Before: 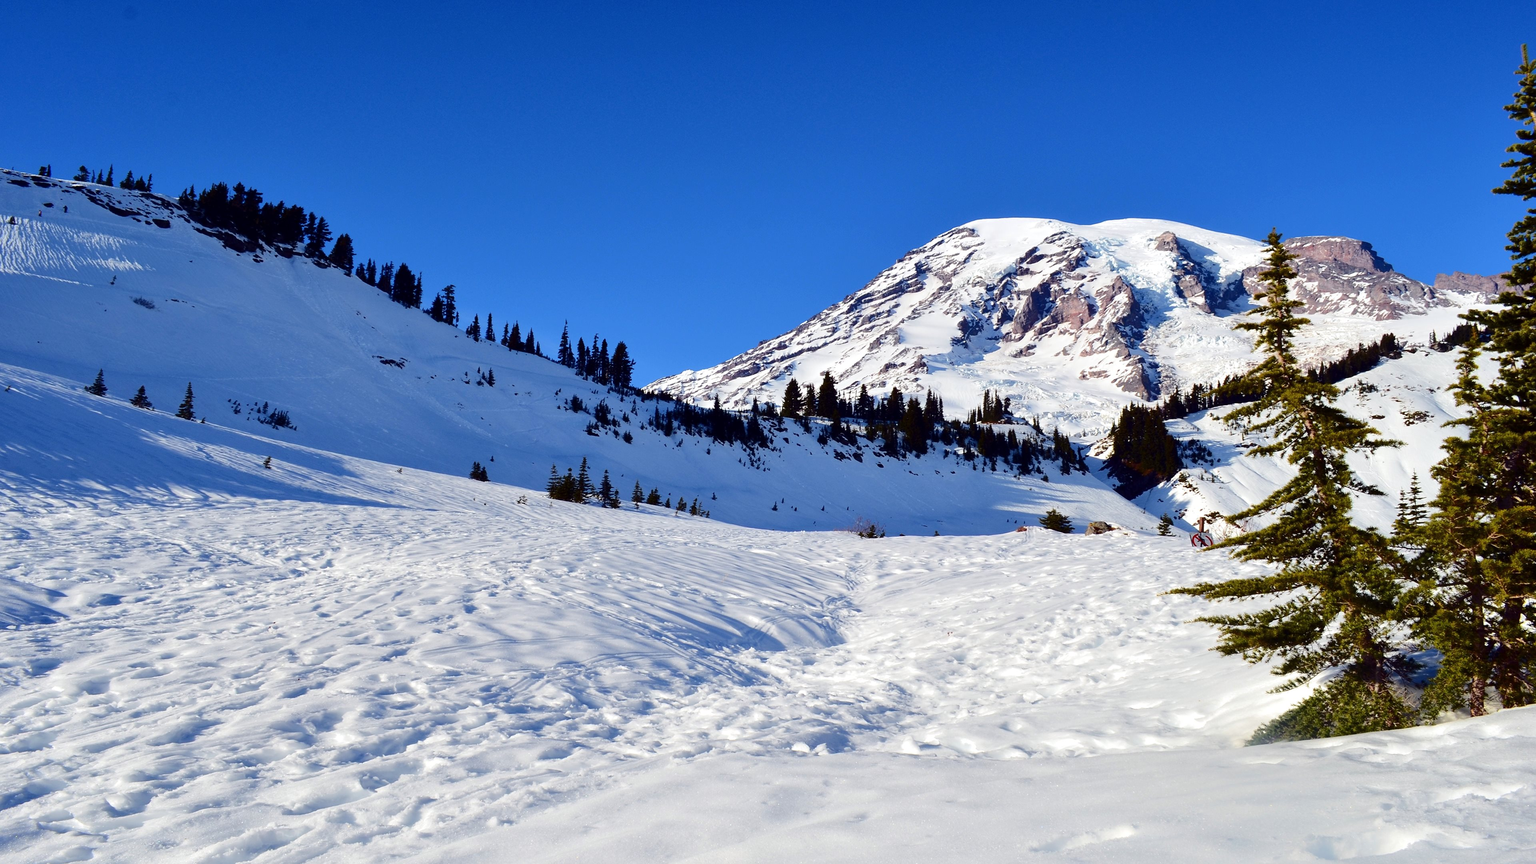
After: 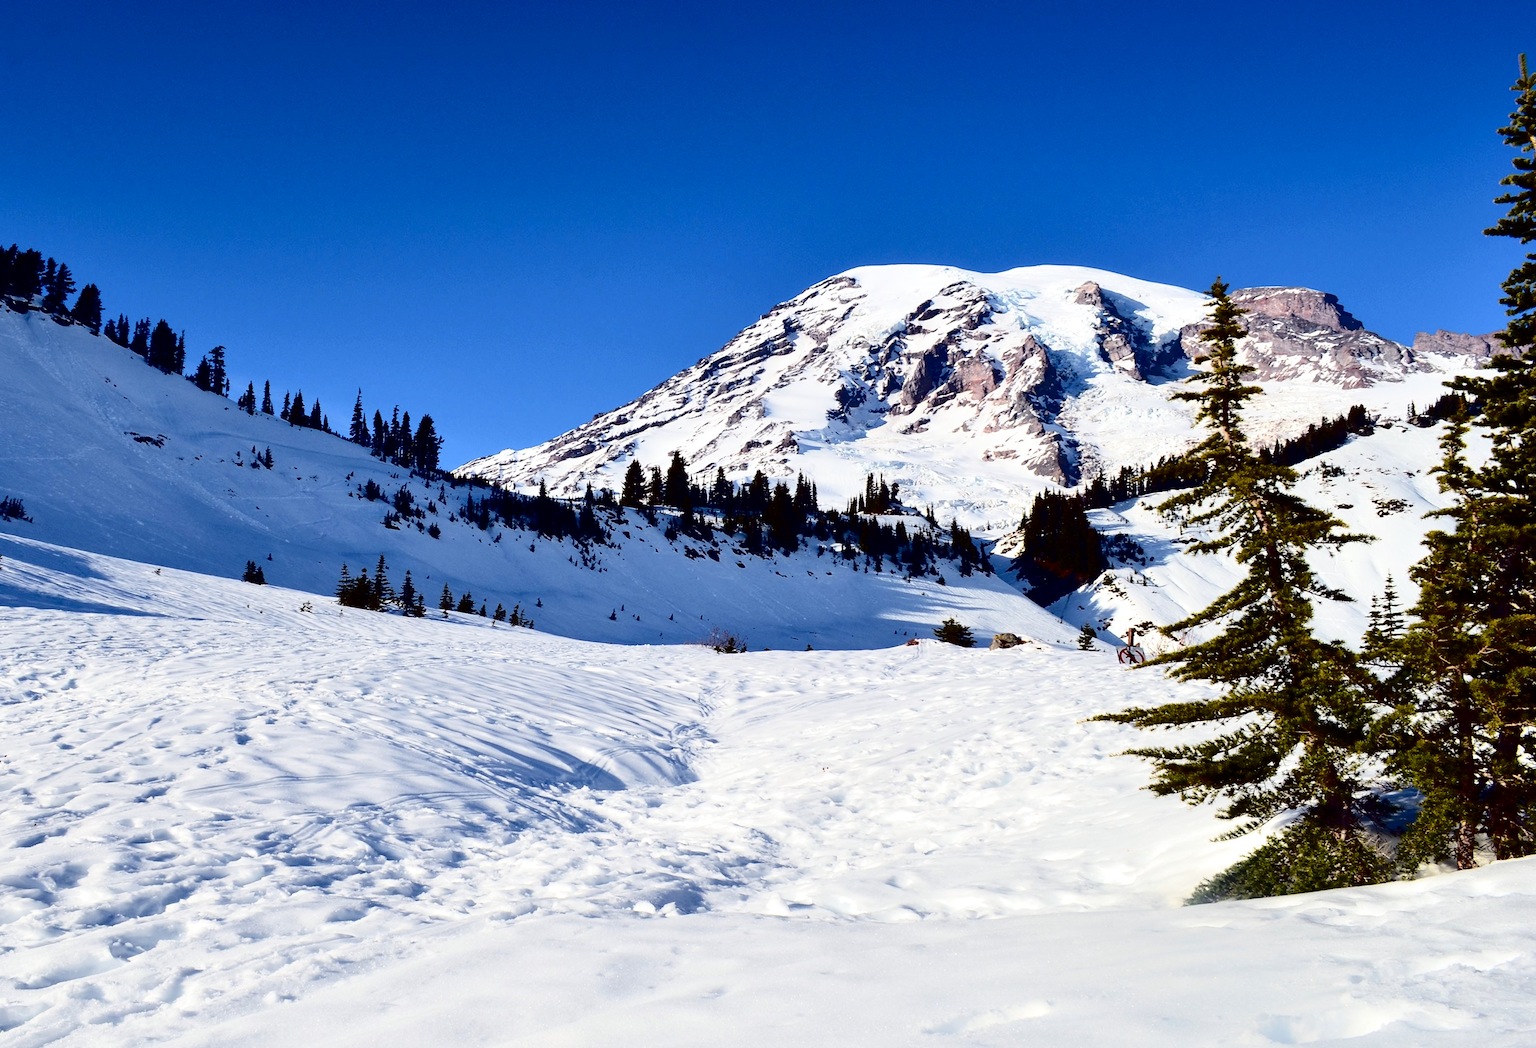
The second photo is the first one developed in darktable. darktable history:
crop: left 17.582%, bottom 0.031%
contrast brightness saturation: contrast 0.28
exposure: black level correction 0.001, compensate highlight preservation false
